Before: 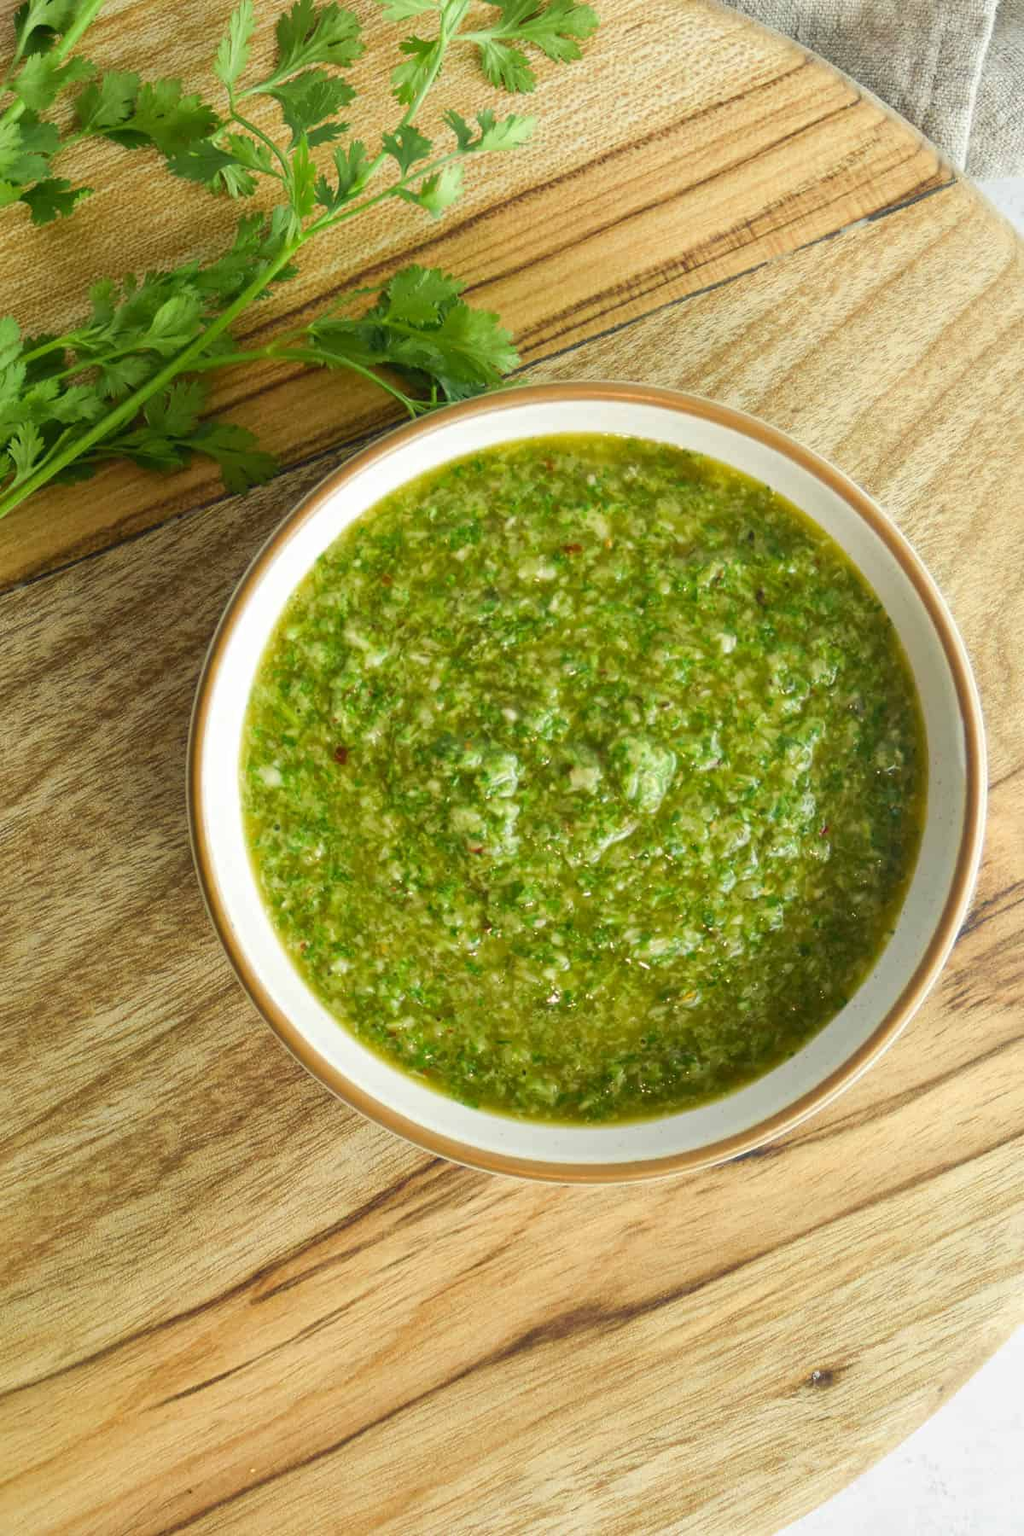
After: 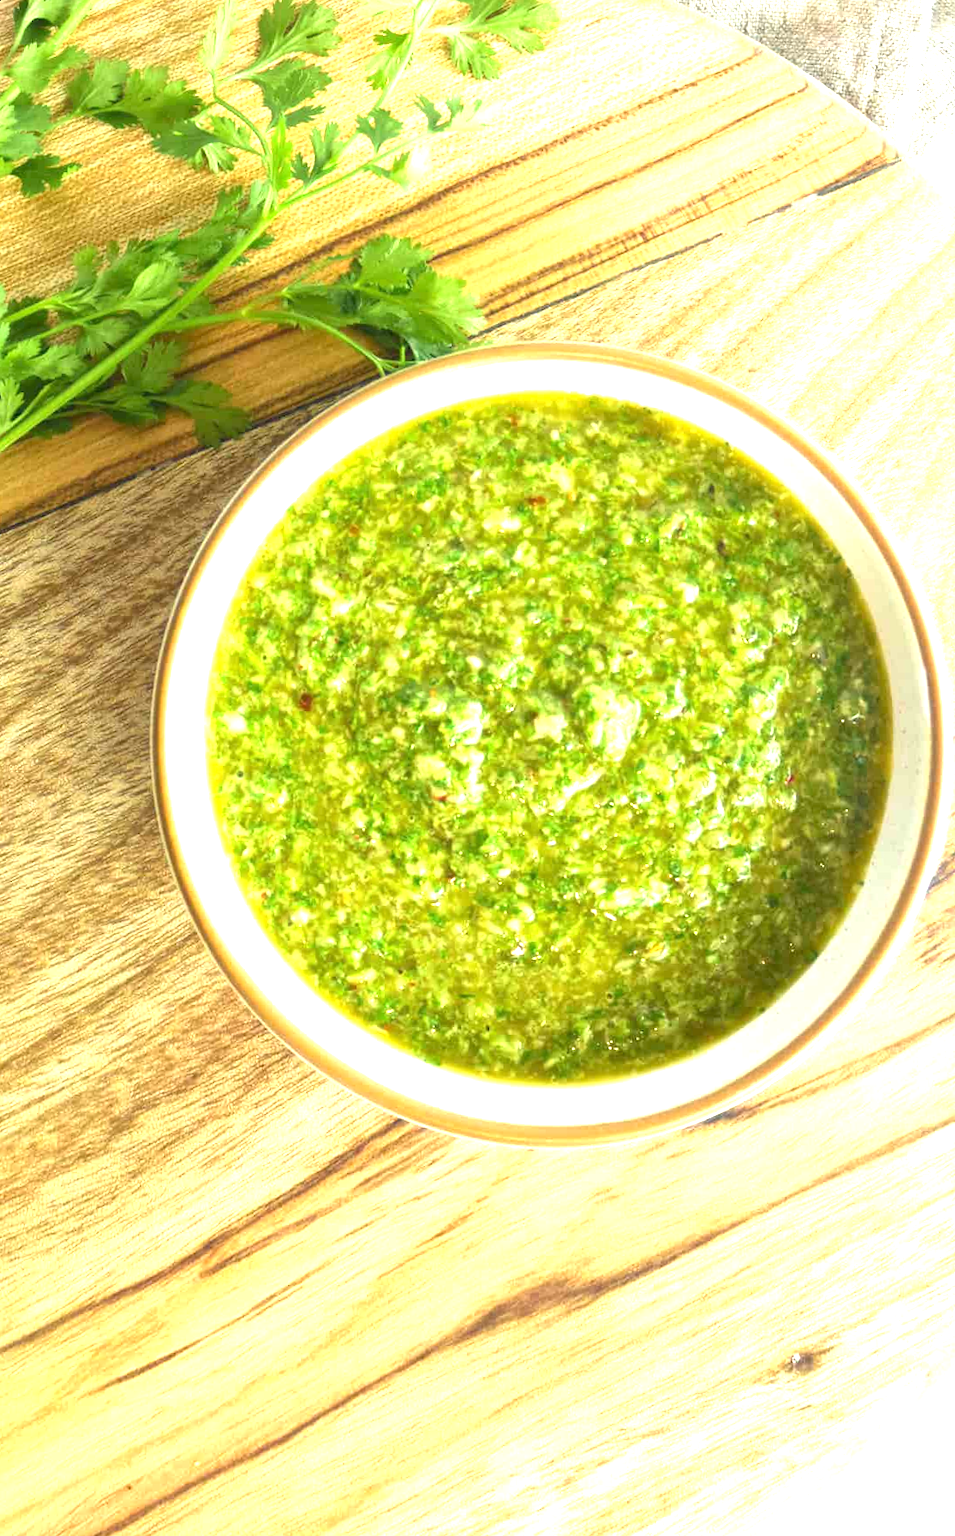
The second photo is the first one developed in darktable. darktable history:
exposure: black level correction 0, exposure 1.45 EV, compensate exposure bias true, compensate highlight preservation false
rotate and perspective: rotation 0.215°, lens shift (vertical) -0.139, crop left 0.069, crop right 0.939, crop top 0.002, crop bottom 0.996
